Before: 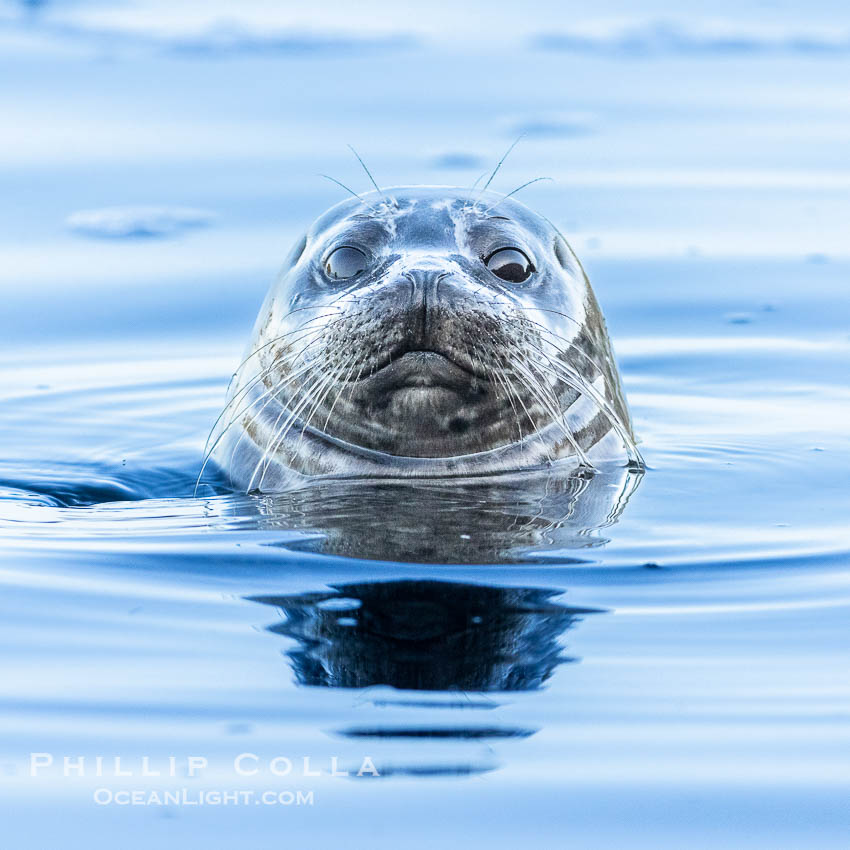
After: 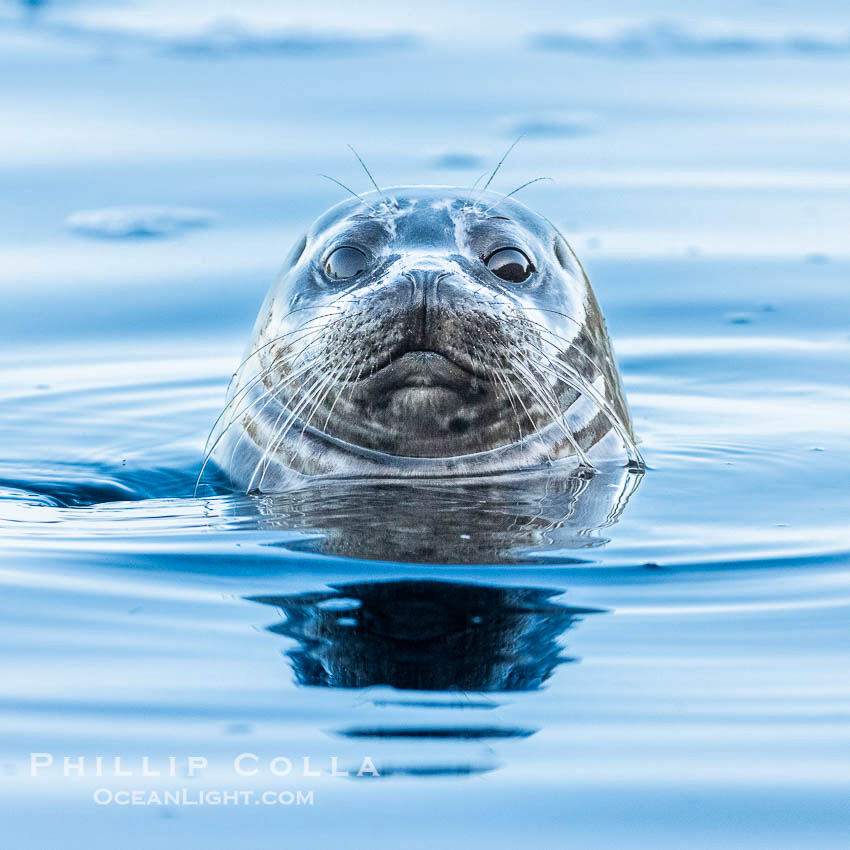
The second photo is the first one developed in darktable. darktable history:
shadows and highlights: shadows 29.61, highlights -30.47, low approximation 0.01, soften with gaussian
color zones: curves: ch1 [(0.239, 0.552) (0.75, 0.5)]; ch2 [(0.25, 0.462) (0.749, 0.457)], mix 25.94%
exposure: compensate highlight preservation false
